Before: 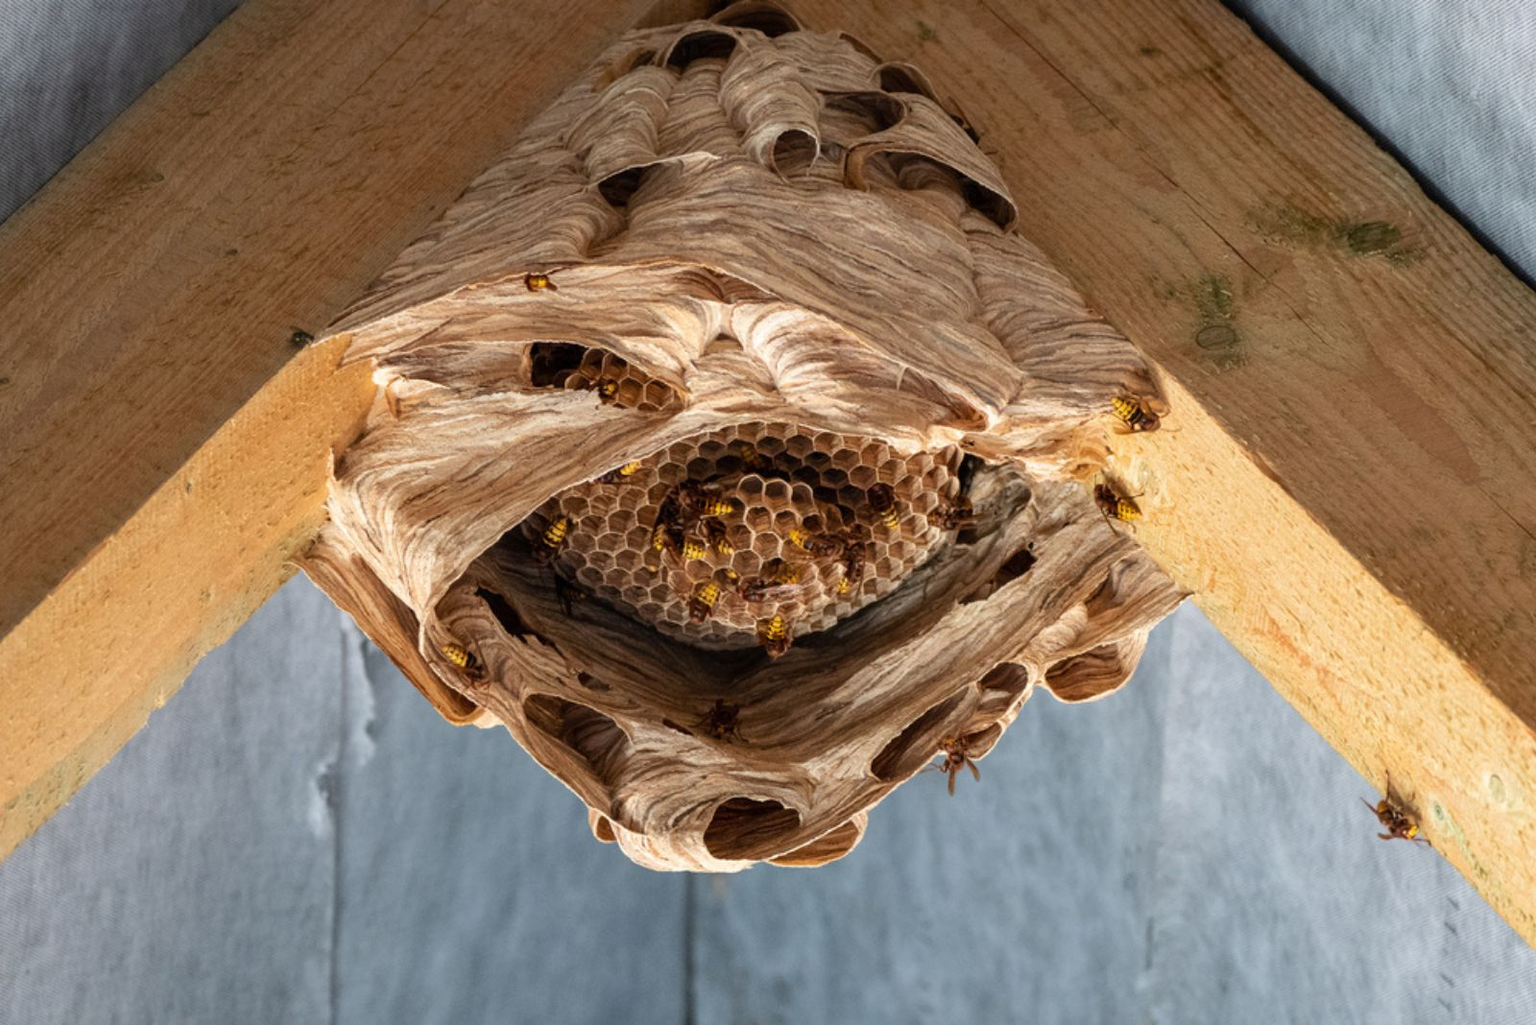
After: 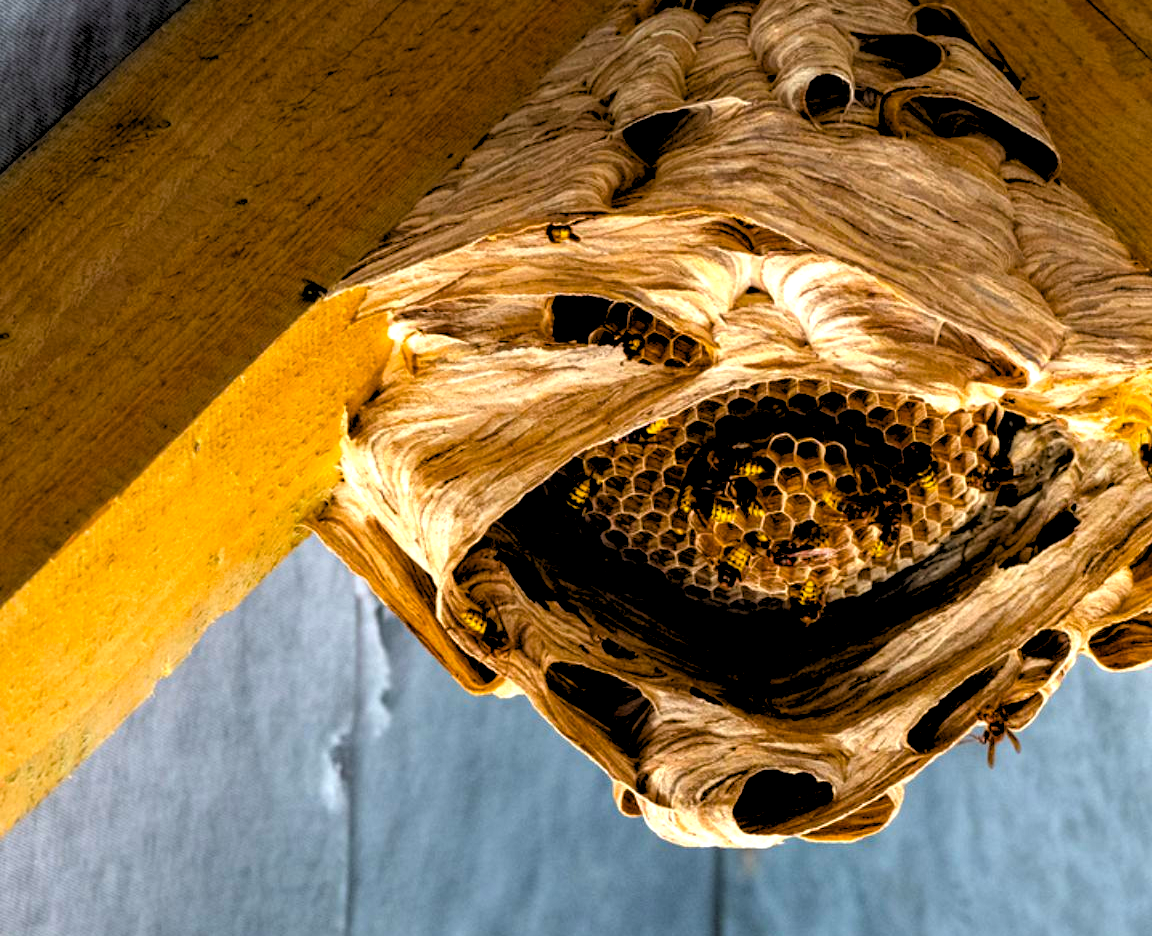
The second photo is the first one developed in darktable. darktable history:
rgb levels: levels [[0.029, 0.461, 0.922], [0, 0.5, 1], [0, 0.5, 1]]
color balance rgb: linear chroma grading › global chroma 9%, perceptual saturation grading › global saturation 36%, perceptual saturation grading › shadows 35%, perceptual brilliance grading › global brilliance 15%, perceptual brilliance grading › shadows -35%, global vibrance 15%
exposure: compensate highlight preservation false
crop: top 5.803%, right 27.864%, bottom 5.804%
